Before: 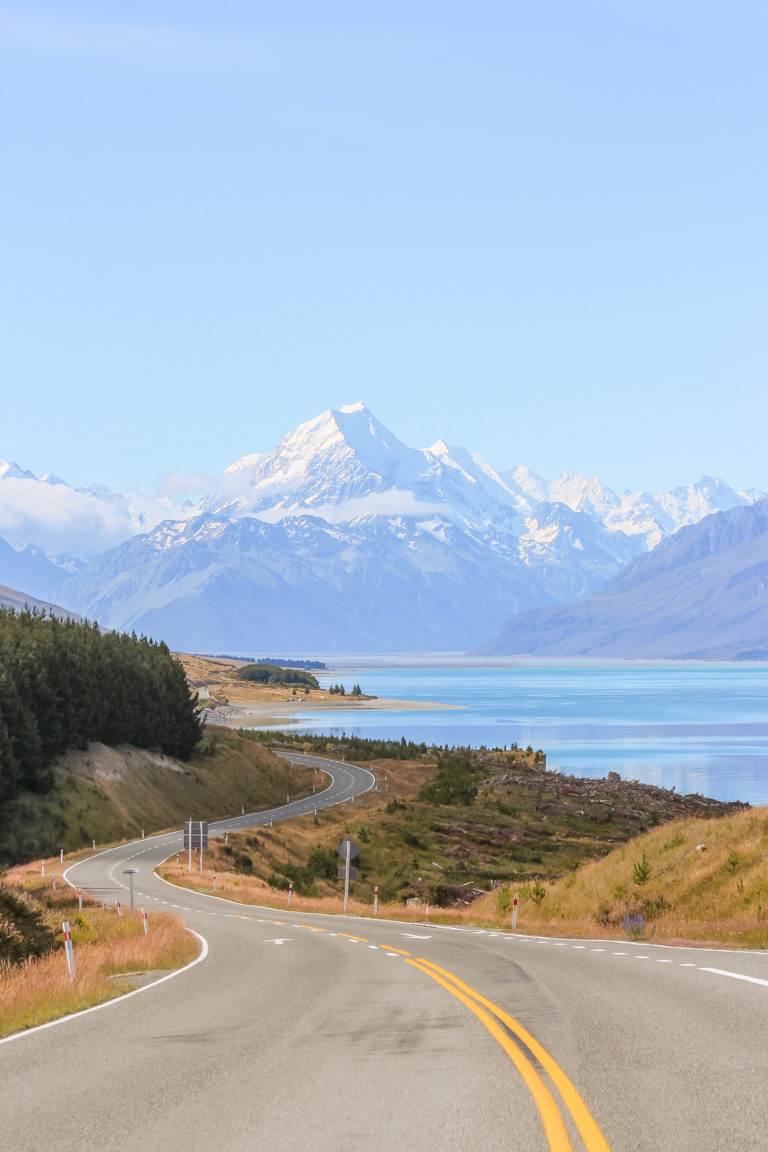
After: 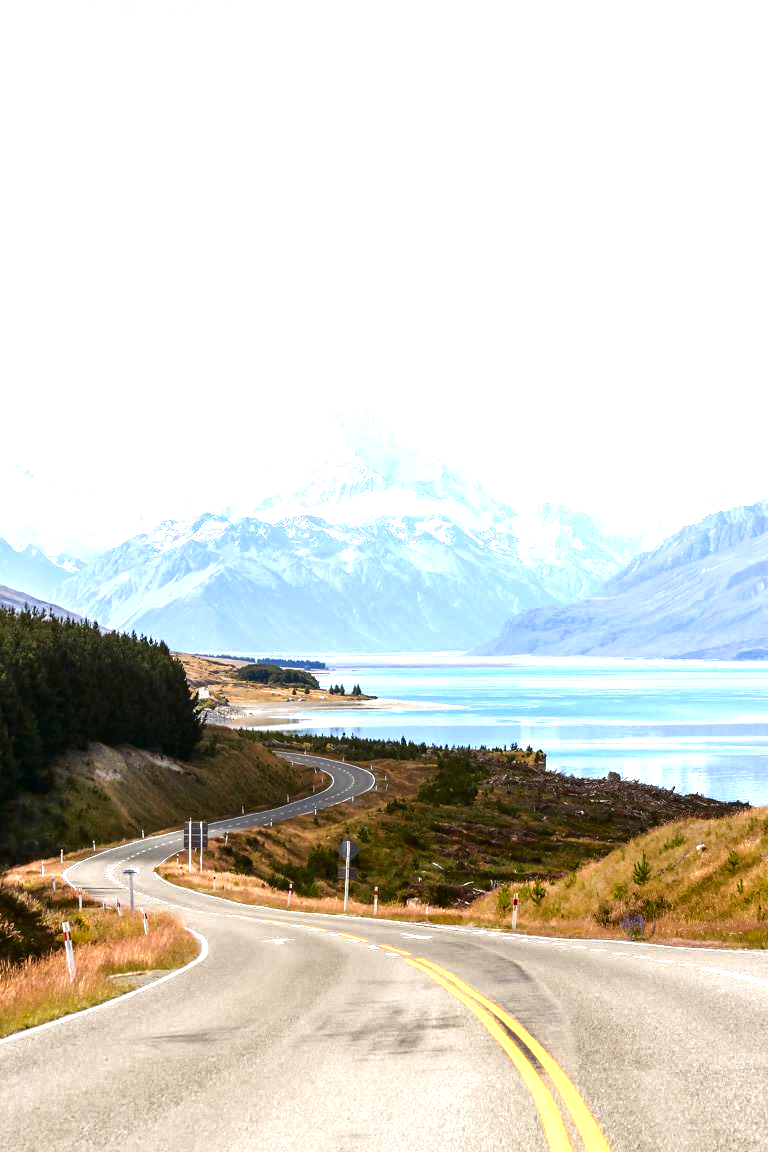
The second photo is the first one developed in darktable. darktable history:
exposure: black level correction 0, exposure 1 EV, compensate exposure bias true, compensate highlight preservation false
contrast brightness saturation: brightness -0.52
